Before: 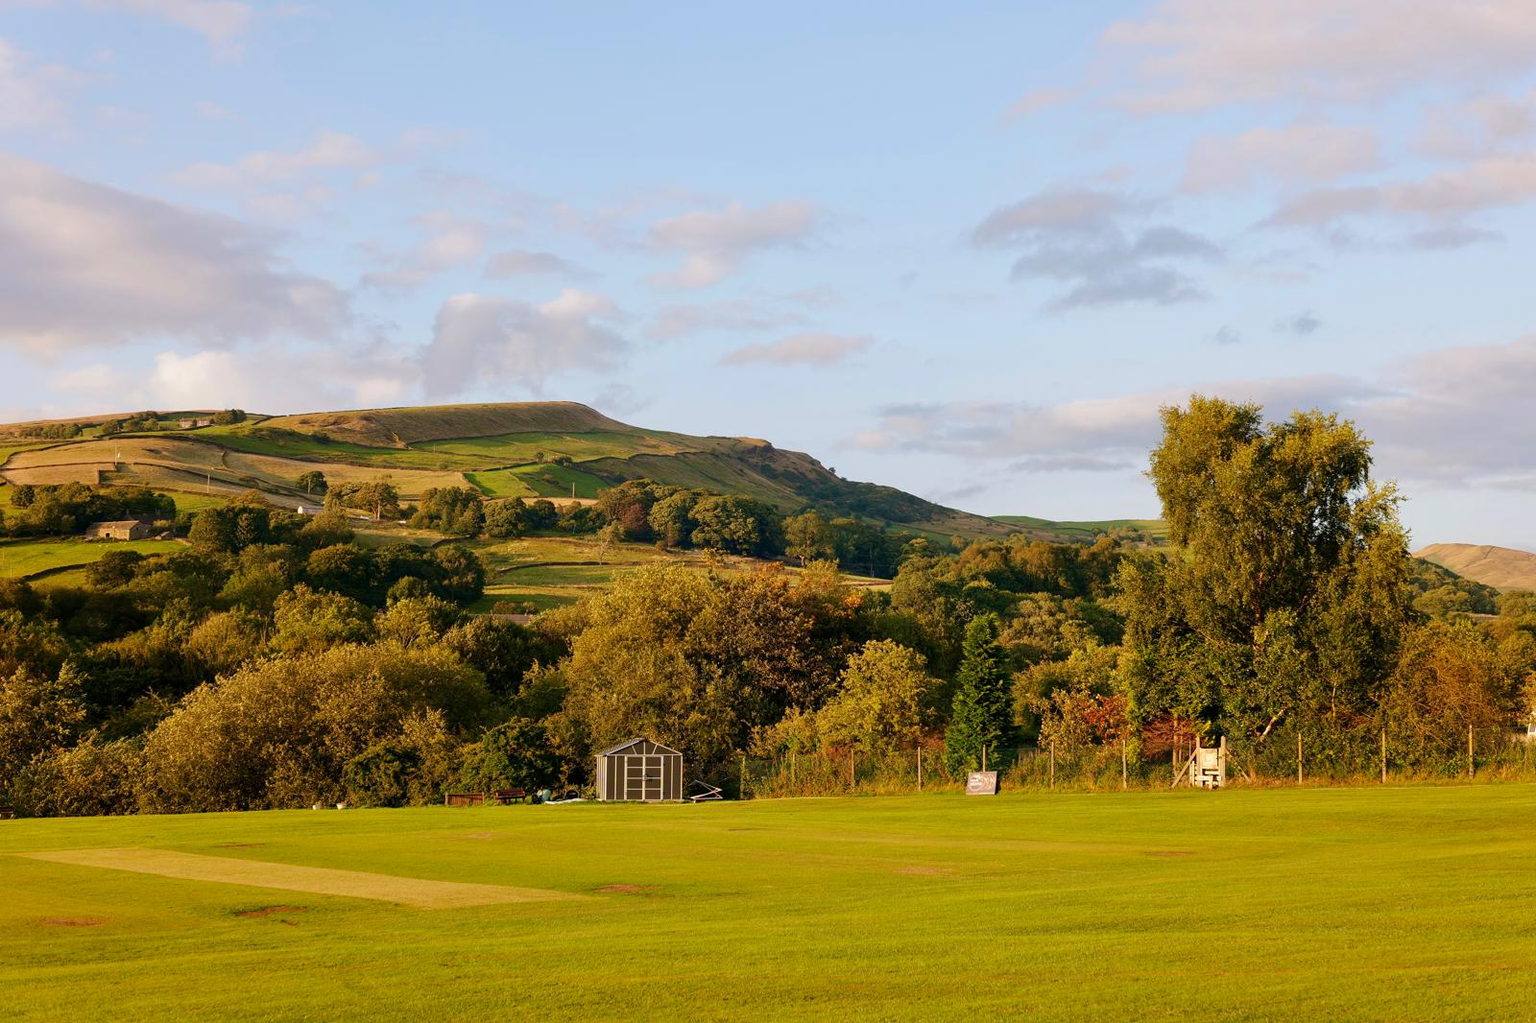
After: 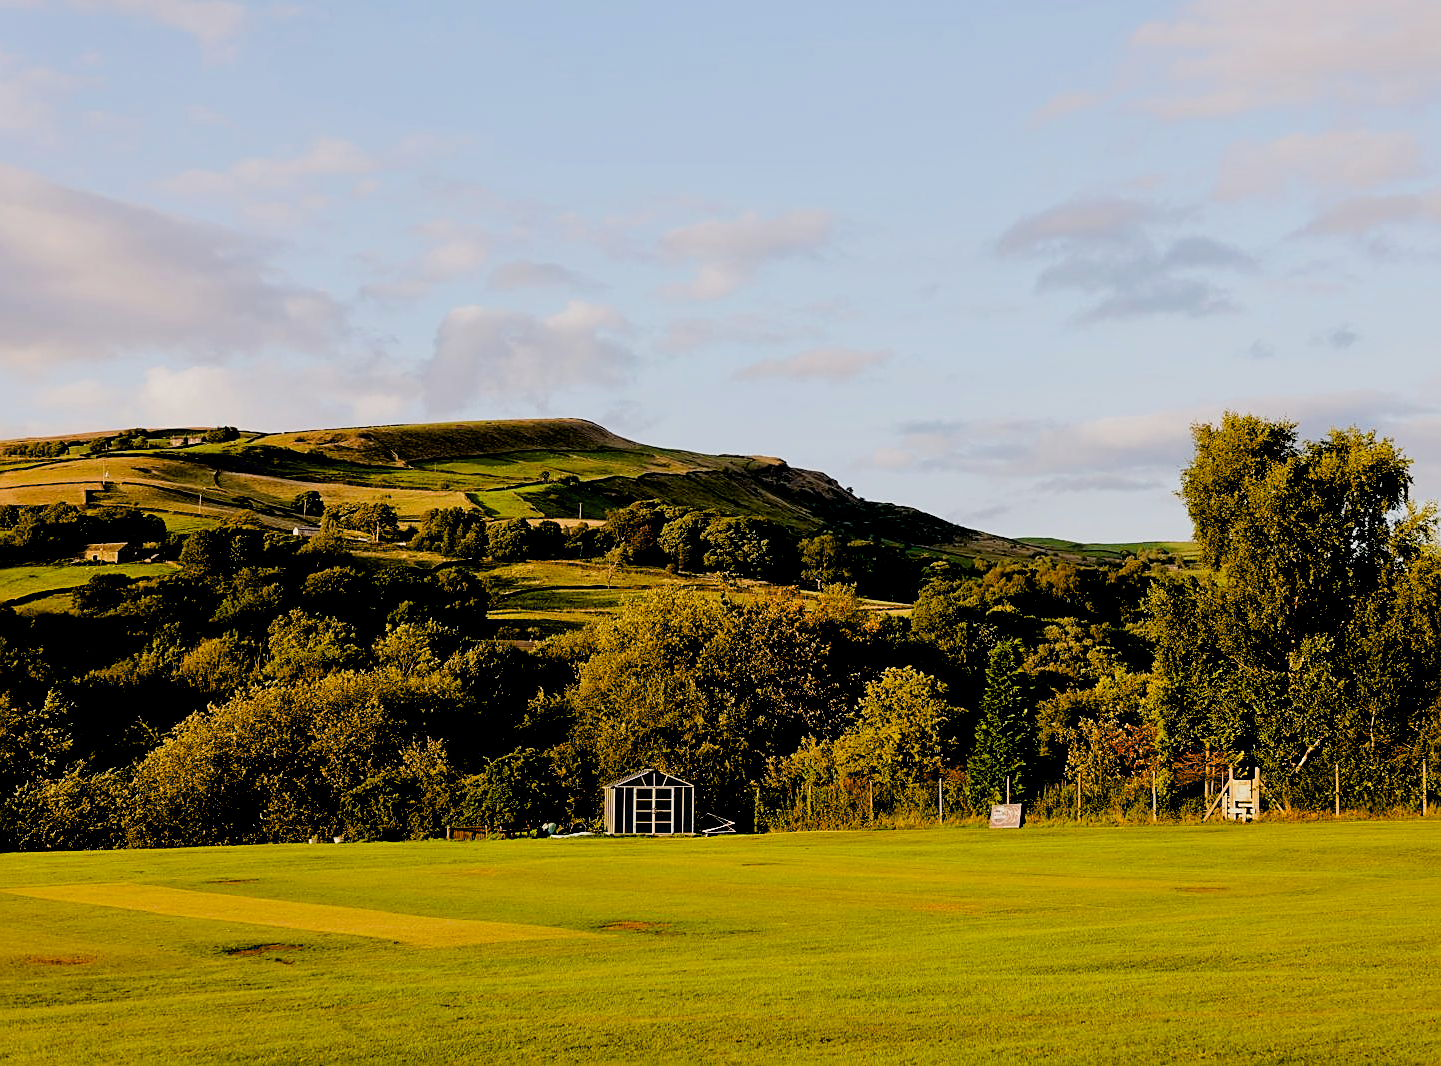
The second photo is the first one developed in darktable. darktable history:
filmic rgb: black relative exposure -5 EV, hardness 2.88, contrast 1.3, highlights saturation mix -30%
exposure: black level correction 0.047, exposure 0.013 EV, compensate highlight preservation false
sharpen: on, module defaults
crop and rotate: left 1.088%, right 8.807%
